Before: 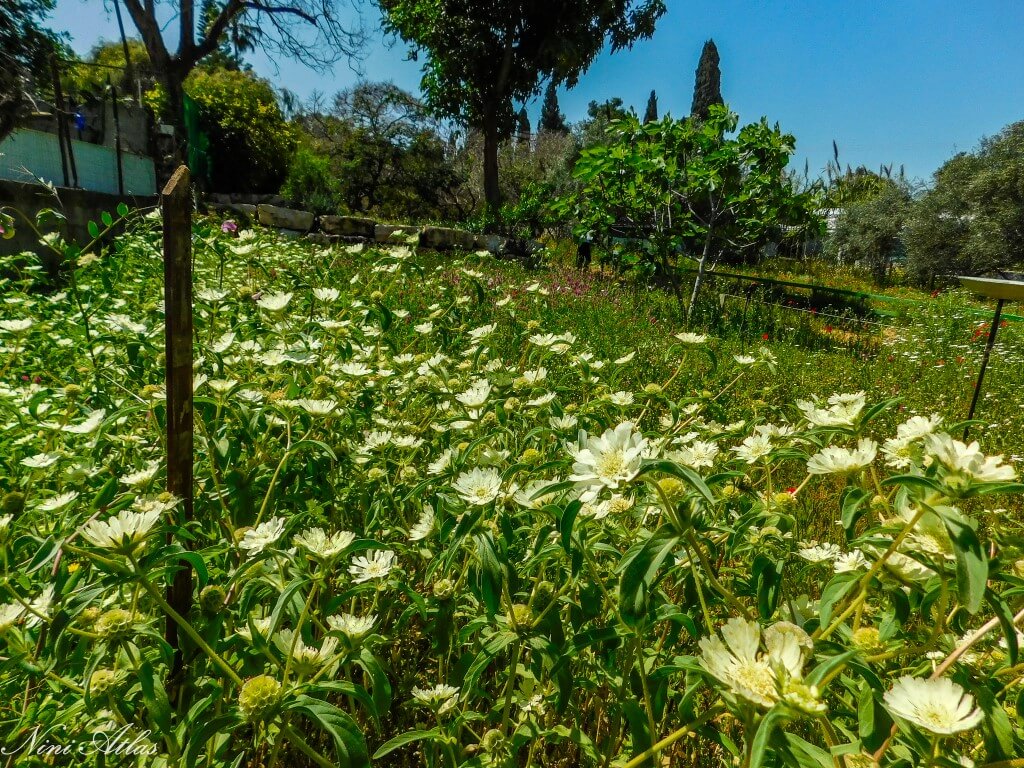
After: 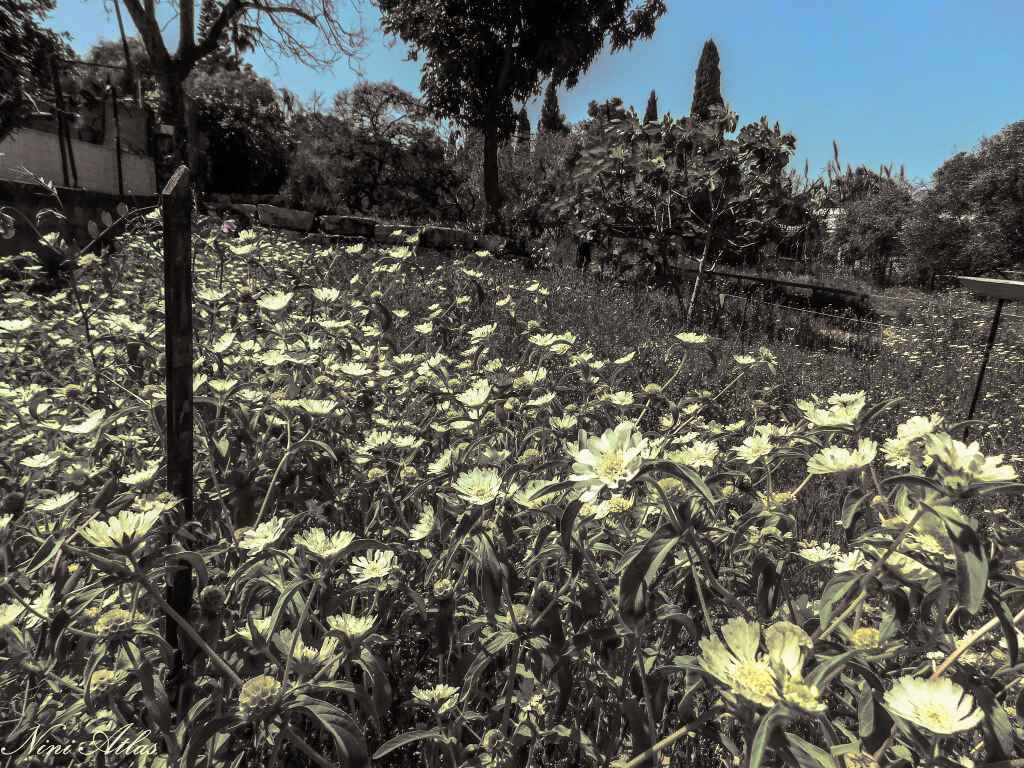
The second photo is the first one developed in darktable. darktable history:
color balance rgb: linear chroma grading › shadows 32%, linear chroma grading › global chroma -2%, linear chroma grading › mid-tones 4%, perceptual saturation grading › global saturation -2%, perceptual saturation grading › highlights -8%, perceptual saturation grading › mid-tones 8%, perceptual saturation grading › shadows 4%, perceptual brilliance grading › highlights 8%, perceptual brilliance grading › mid-tones 4%, perceptual brilliance grading › shadows 2%, global vibrance 16%, saturation formula JzAzBz (2021)
split-toning: shadows › hue 26°, shadows › saturation 0.09, highlights › hue 40°, highlights › saturation 0.18, balance -63, compress 0%
velvia: on, module defaults
